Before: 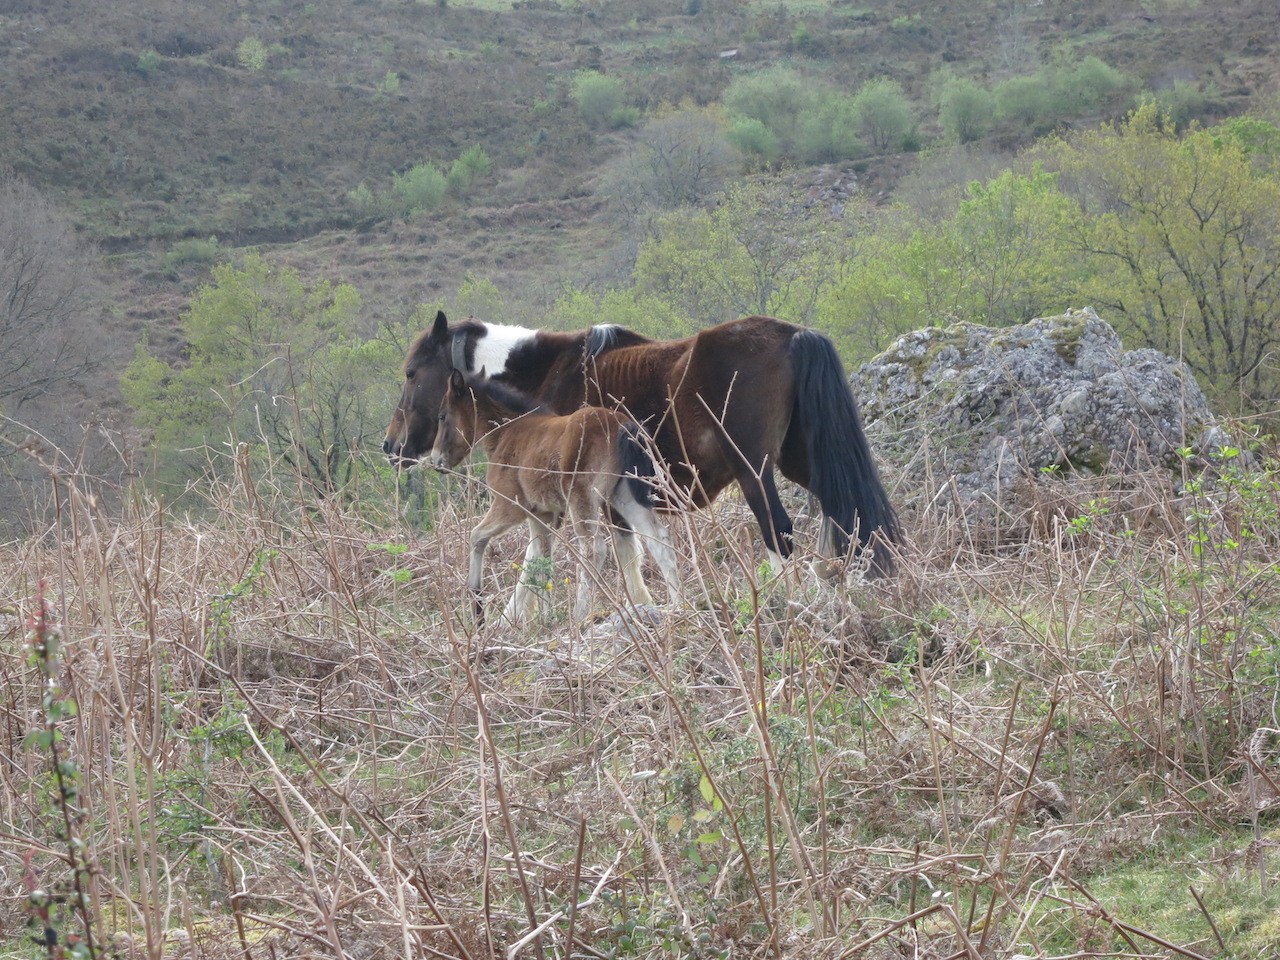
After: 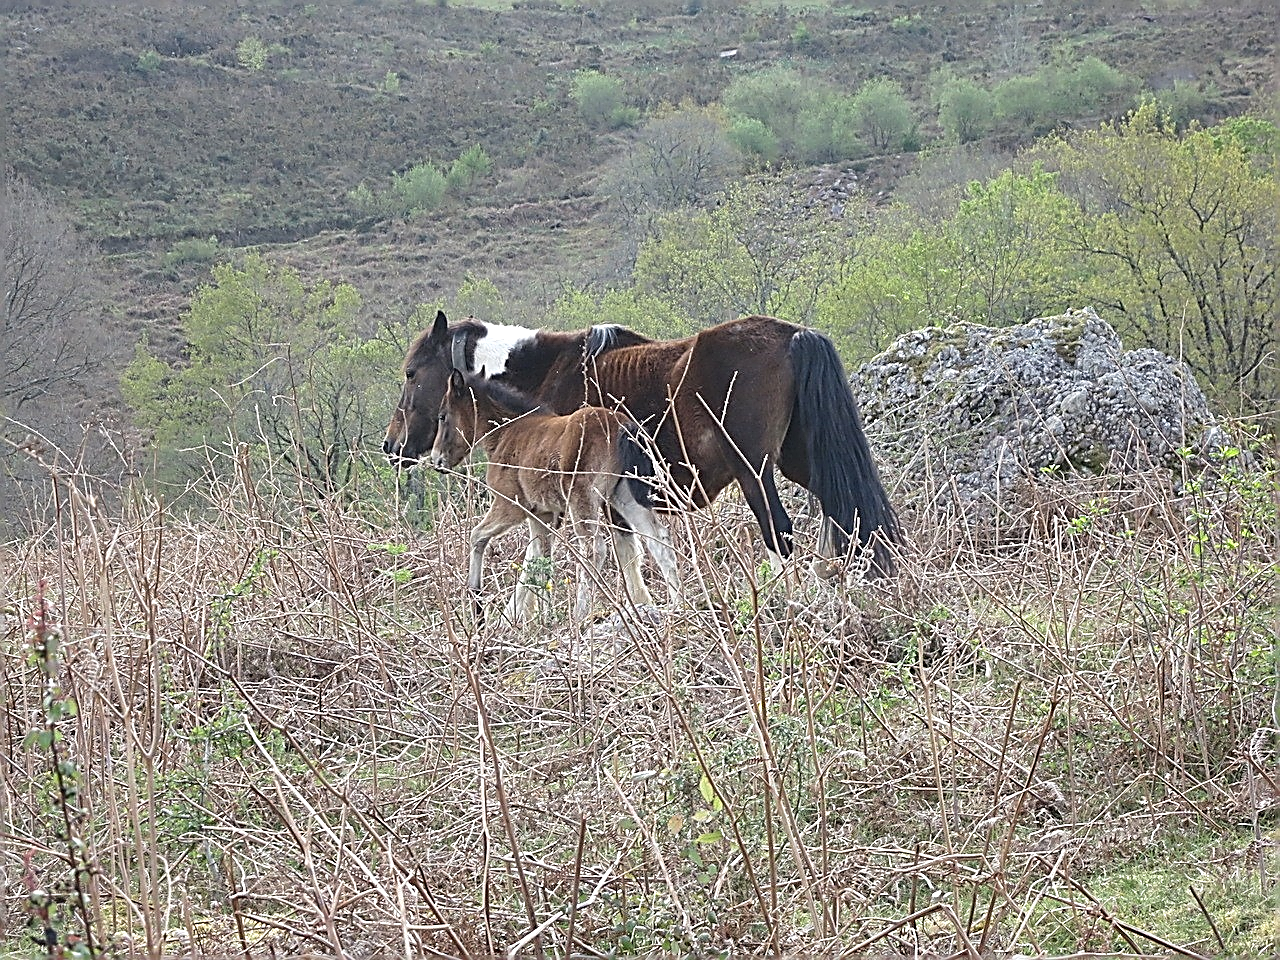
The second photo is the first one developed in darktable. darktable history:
sharpen: amount 1.99
exposure: exposure 0.201 EV, compensate highlight preservation false
